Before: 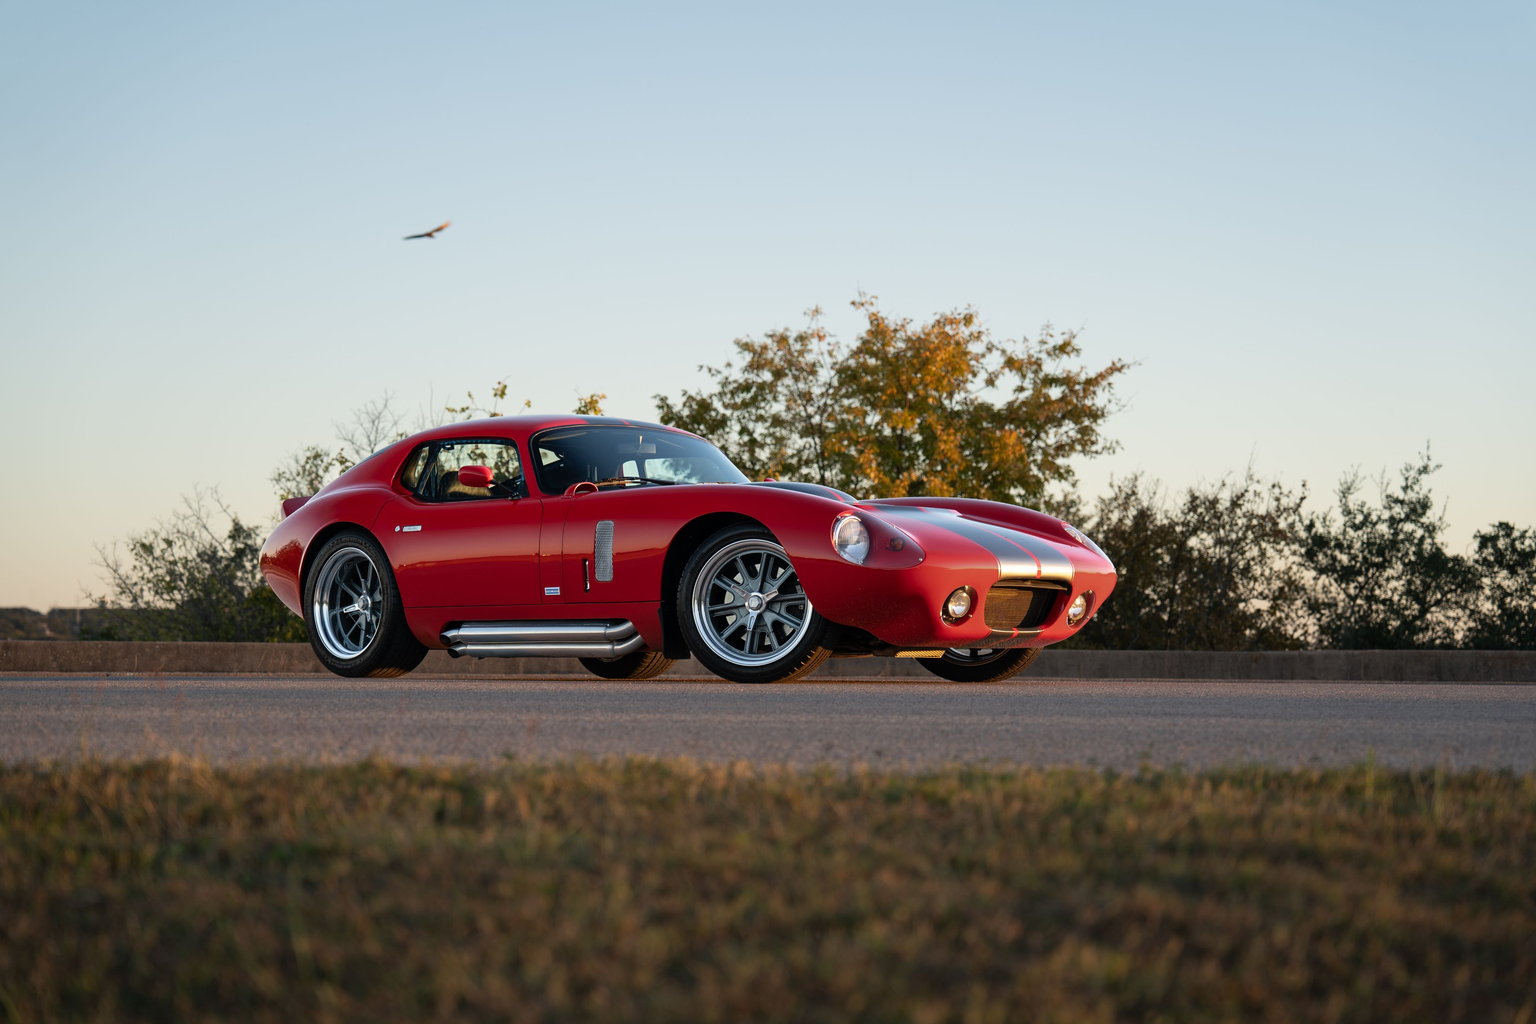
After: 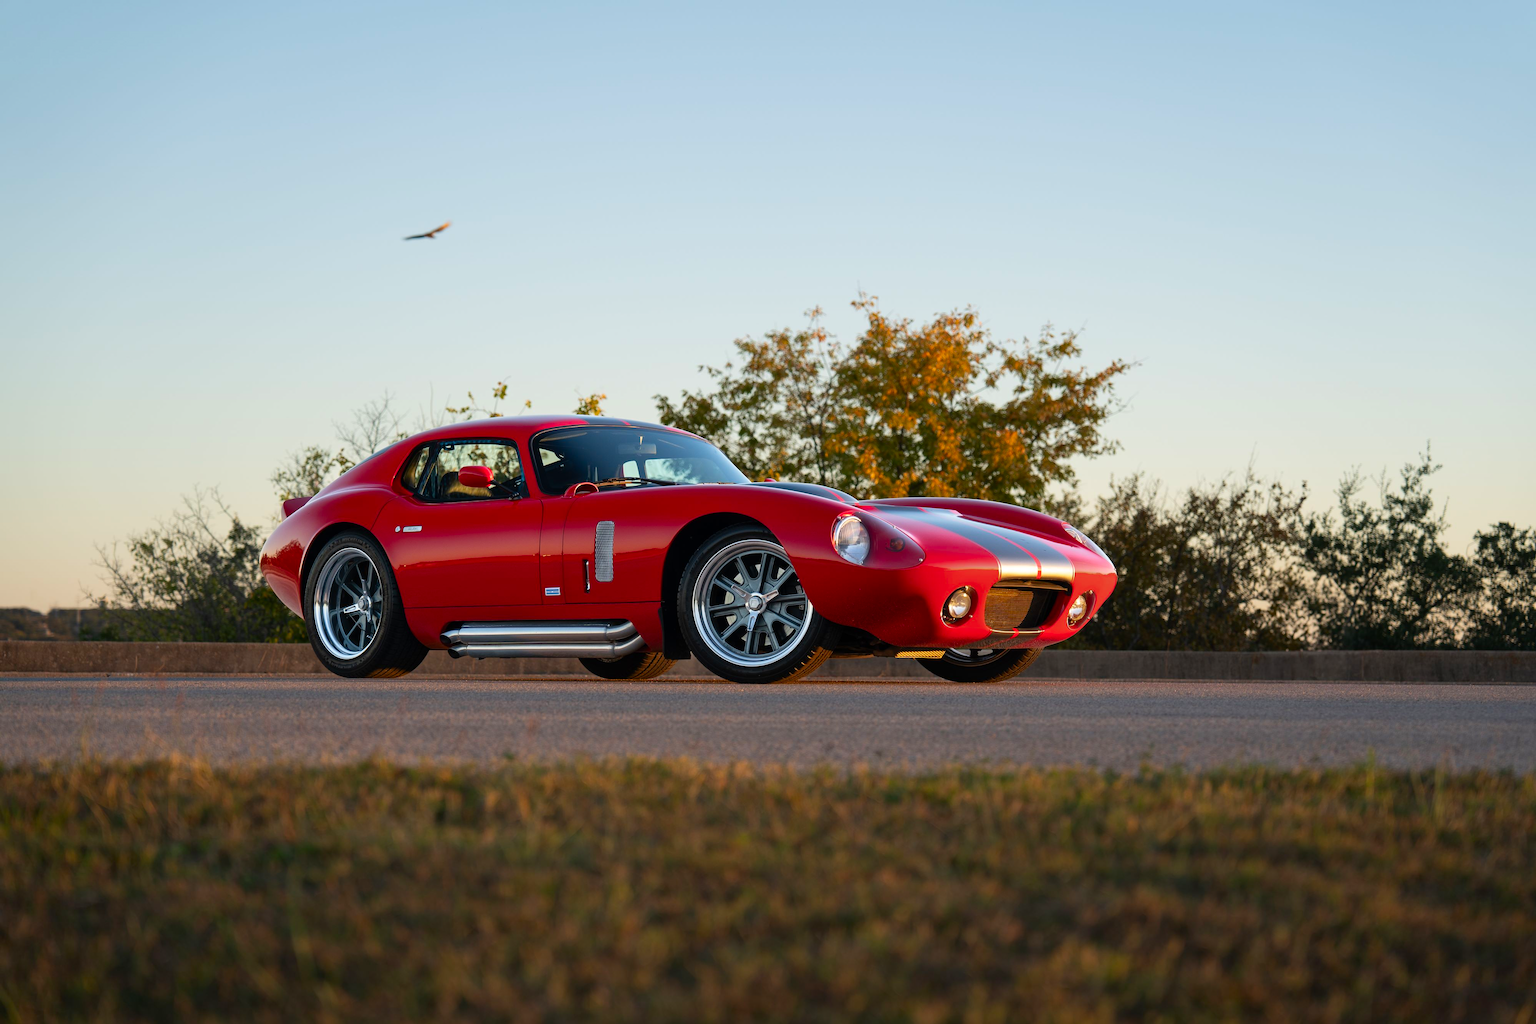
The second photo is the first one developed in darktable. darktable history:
color correction: highlights b* 0.017, saturation 1.32
